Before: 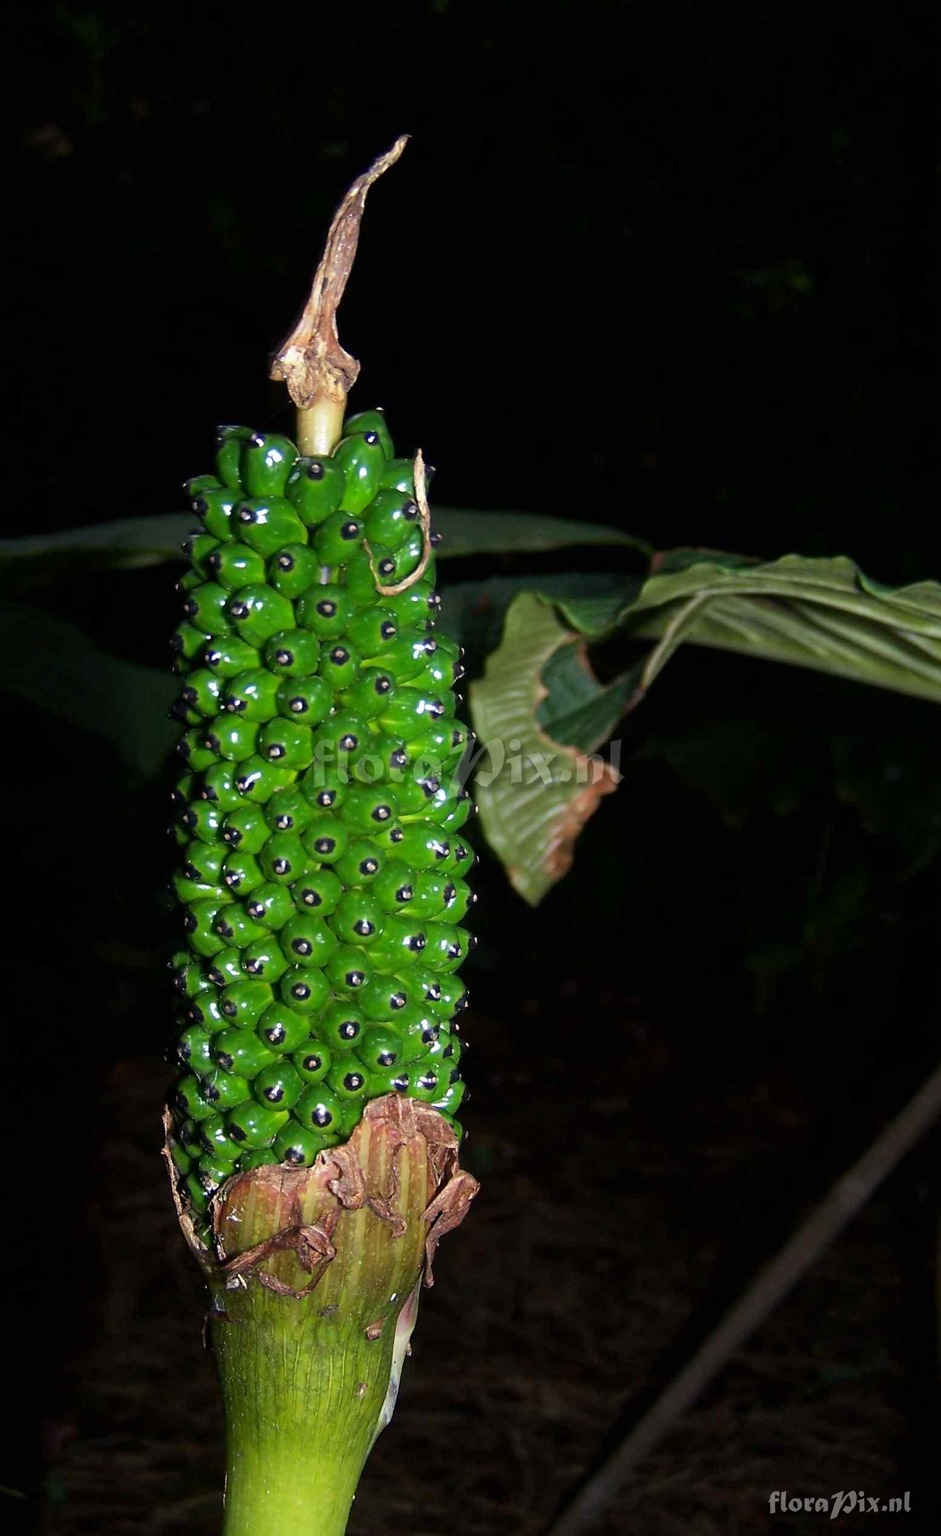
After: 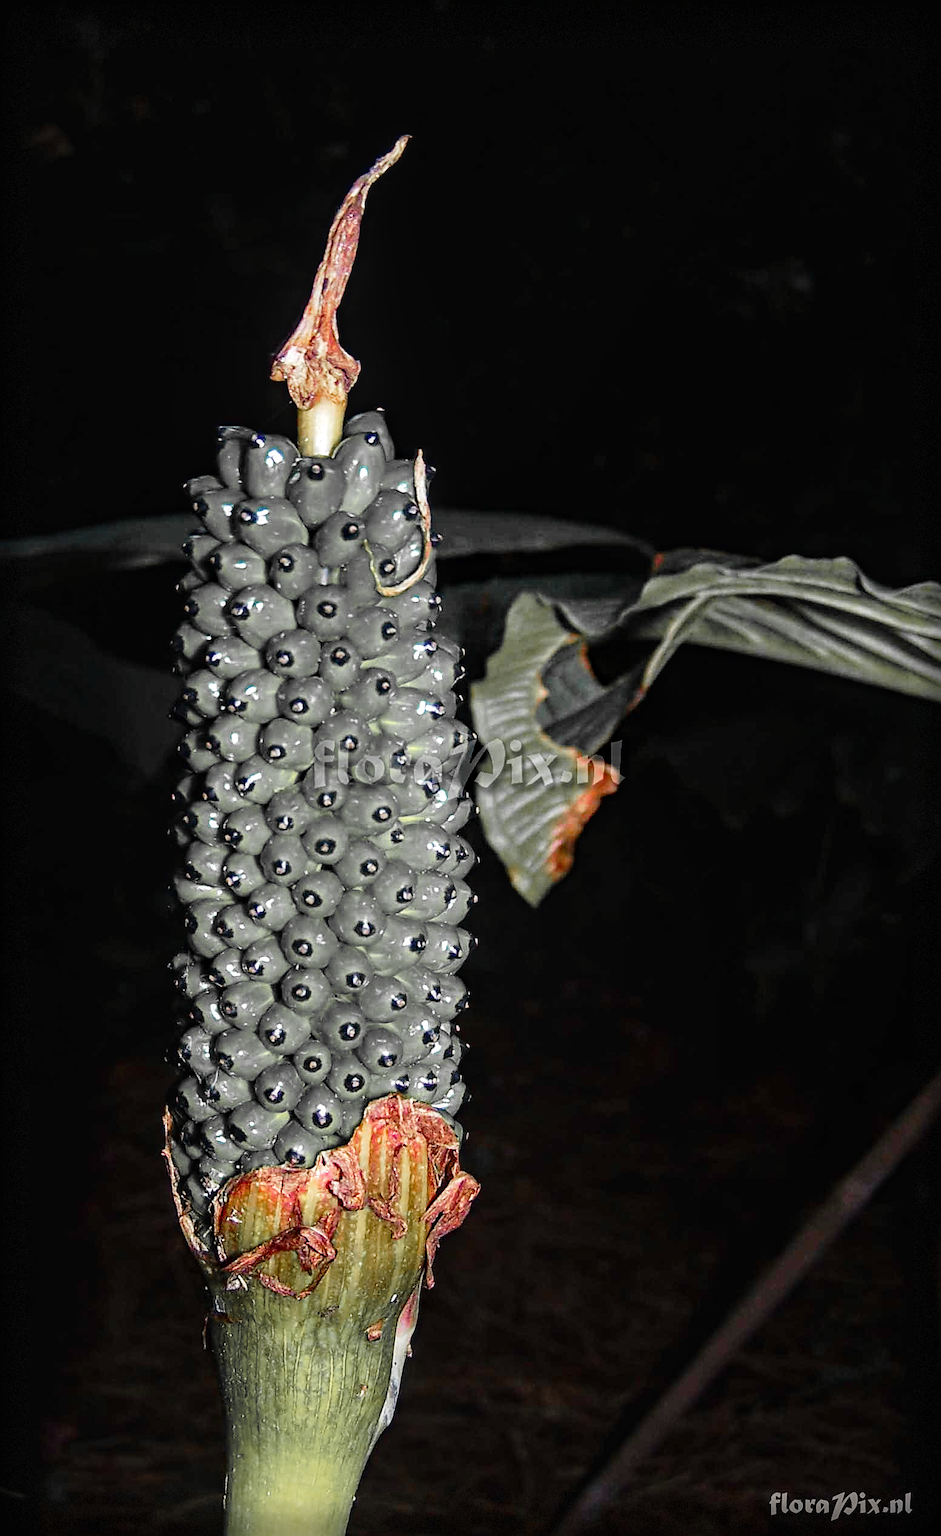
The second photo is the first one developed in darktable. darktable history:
color zones: curves: ch1 [(0, 0.679) (0.143, 0.647) (0.286, 0.261) (0.378, -0.011) (0.571, 0.396) (0.714, 0.399) (0.857, 0.406) (1, 0.679)]
haze removal: strength 0.258, distance 0.243, compatibility mode true, adaptive false
exposure: compensate highlight preservation false
crop: bottom 0.06%
vignetting: fall-off start 93.84%, fall-off radius 5.61%, saturation 0.03, automatic ratio true, width/height ratio 1.332, shape 0.045, dithering 8-bit output, unbound false
tone curve: curves: ch0 [(0, 0.012) (0.144, 0.137) (0.326, 0.386) (0.489, 0.573) (0.656, 0.763) (0.849, 0.902) (1, 0.974)]; ch1 [(0, 0) (0.366, 0.367) (0.475, 0.453) (0.494, 0.493) (0.504, 0.497) (0.544, 0.579) (0.562, 0.619) (0.622, 0.694) (1, 1)]; ch2 [(0, 0) (0.333, 0.346) (0.375, 0.375) (0.424, 0.43) (0.476, 0.492) (0.502, 0.503) (0.533, 0.541) (0.572, 0.615) (0.605, 0.656) (0.641, 0.709) (1, 1)], preserve colors none
local contrast: on, module defaults
sharpen: on, module defaults
